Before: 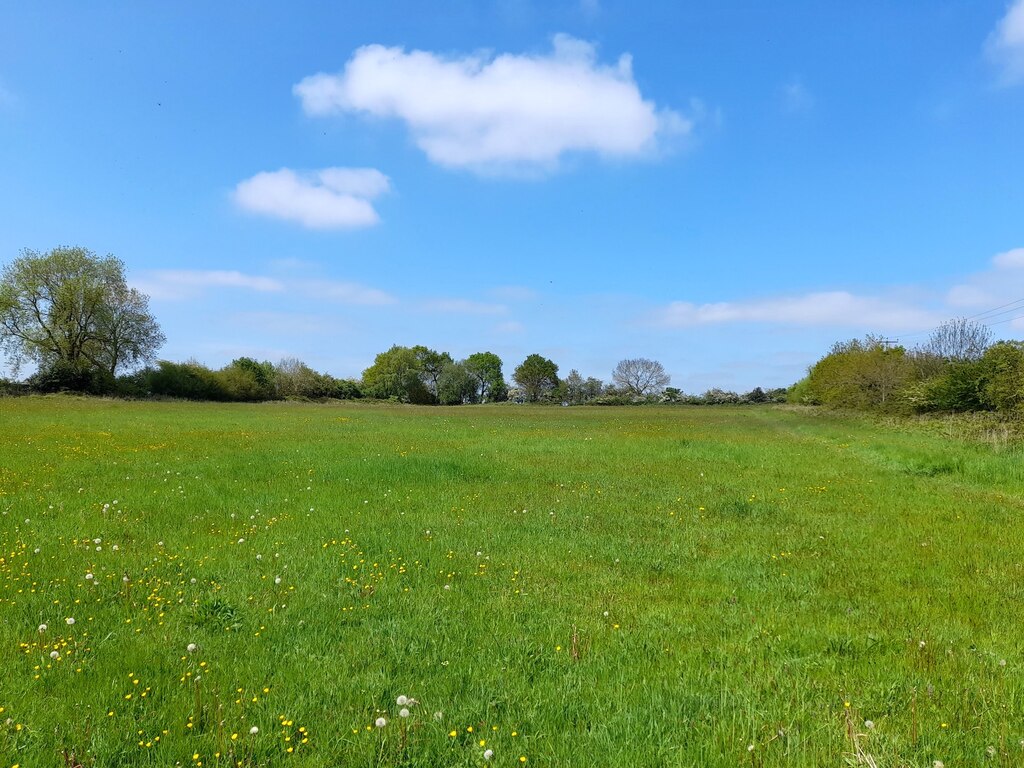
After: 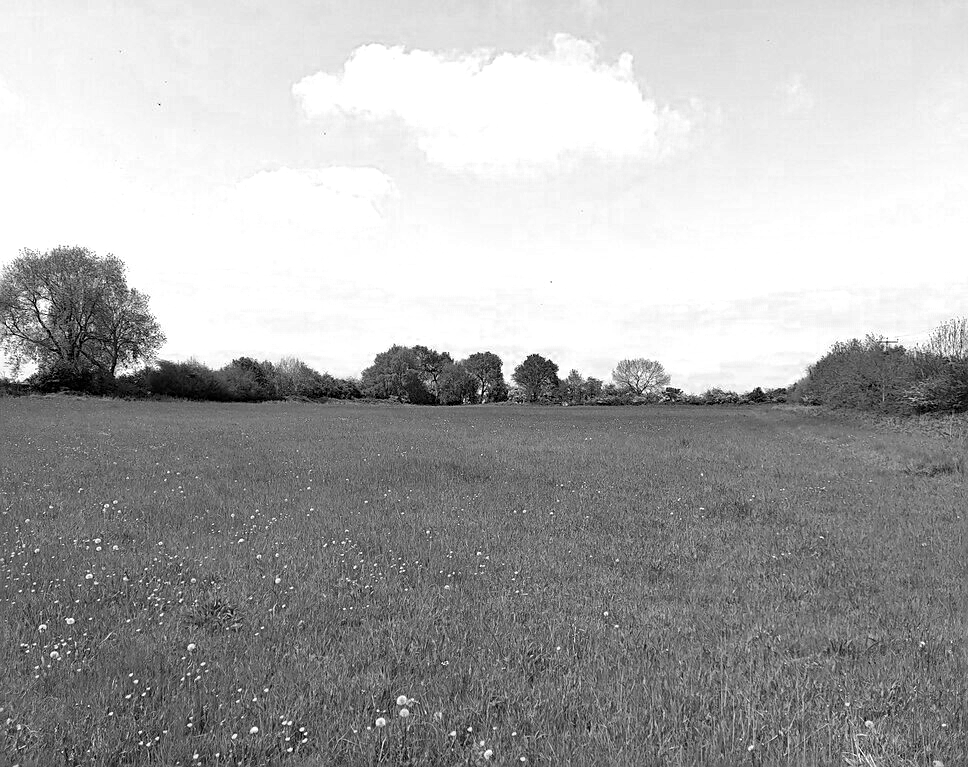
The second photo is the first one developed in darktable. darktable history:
sharpen: amount 0.496
levels: mode automatic, levels [0.116, 0.574, 1]
crop and rotate: right 5.389%
color zones: curves: ch0 [(0, 0.613) (0.01, 0.613) (0.245, 0.448) (0.498, 0.529) (0.642, 0.665) (0.879, 0.777) (0.99, 0.613)]; ch1 [(0, 0) (0.143, 0) (0.286, 0) (0.429, 0) (0.571, 0) (0.714, 0) (0.857, 0)]
haze removal: compatibility mode true, adaptive false
